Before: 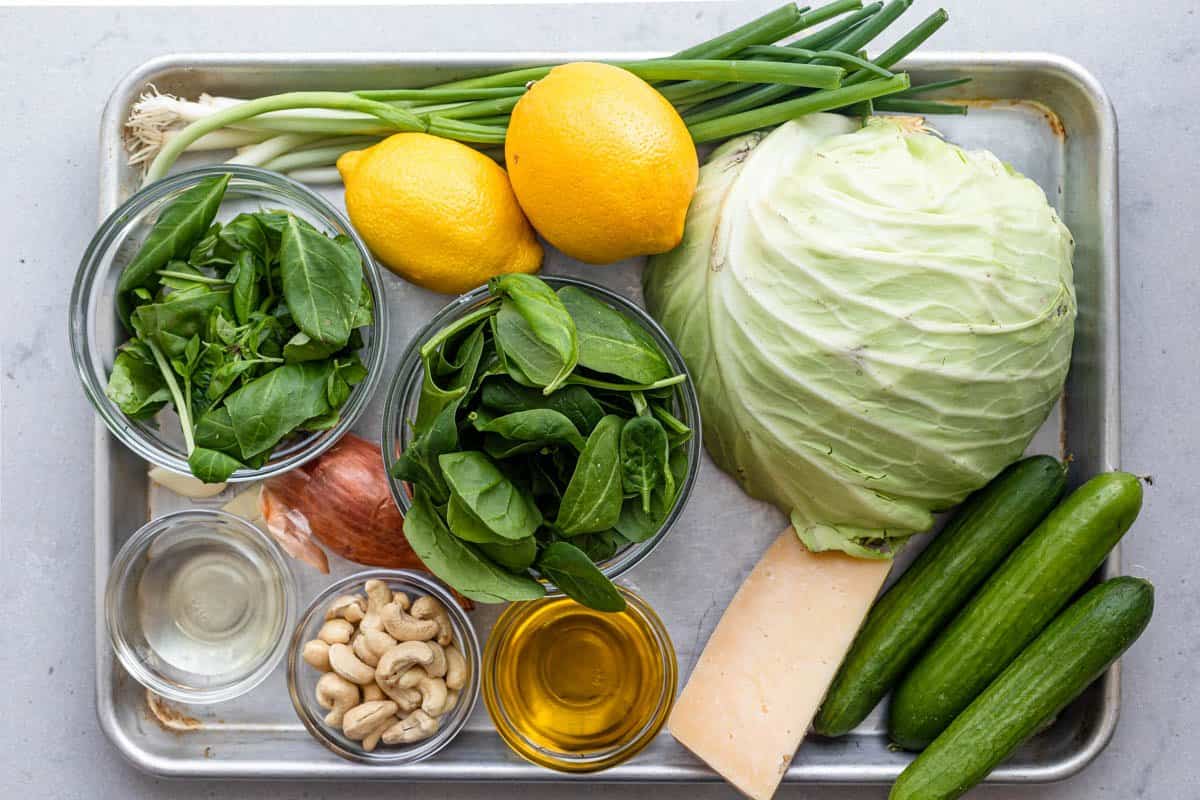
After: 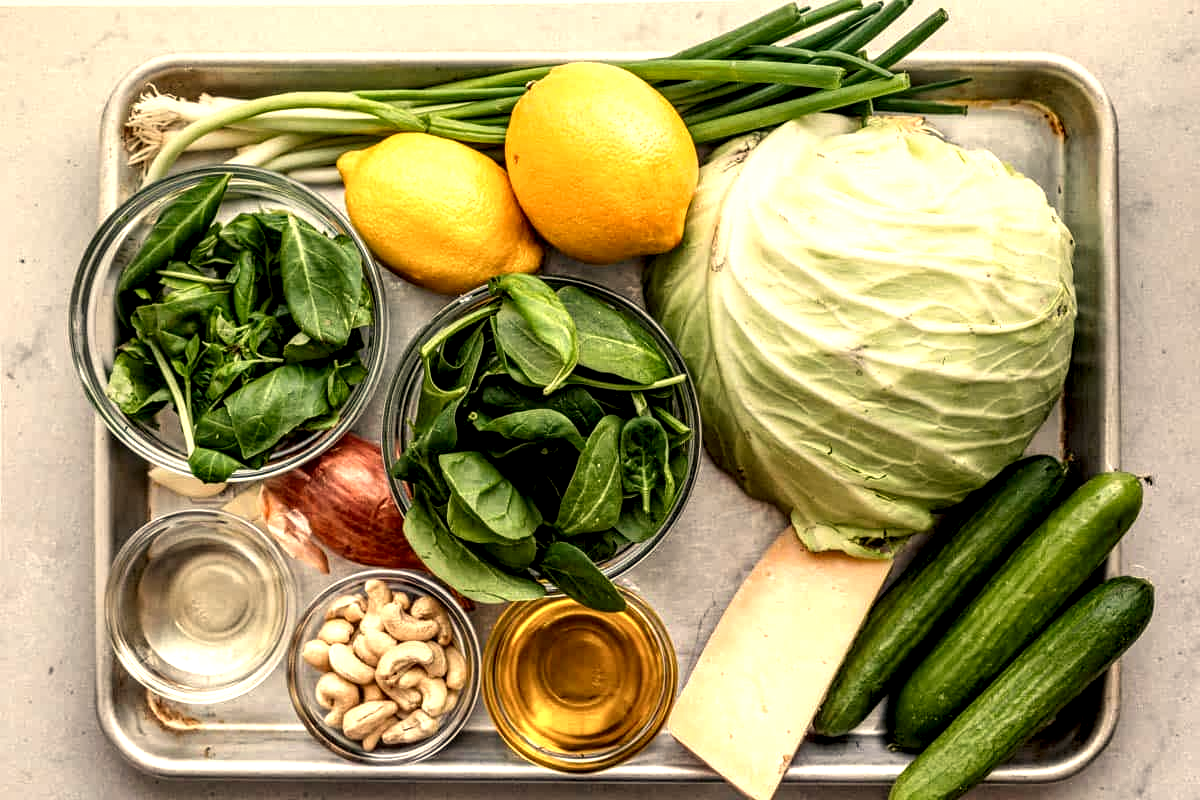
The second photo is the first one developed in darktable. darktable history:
white balance: red 1.123, blue 0.83
exposure: exposure 0.127 EV, compensate highlight preservation false
local contrast: highlights 80%, shadows 57%, detail 175%, midtone range 0.602
